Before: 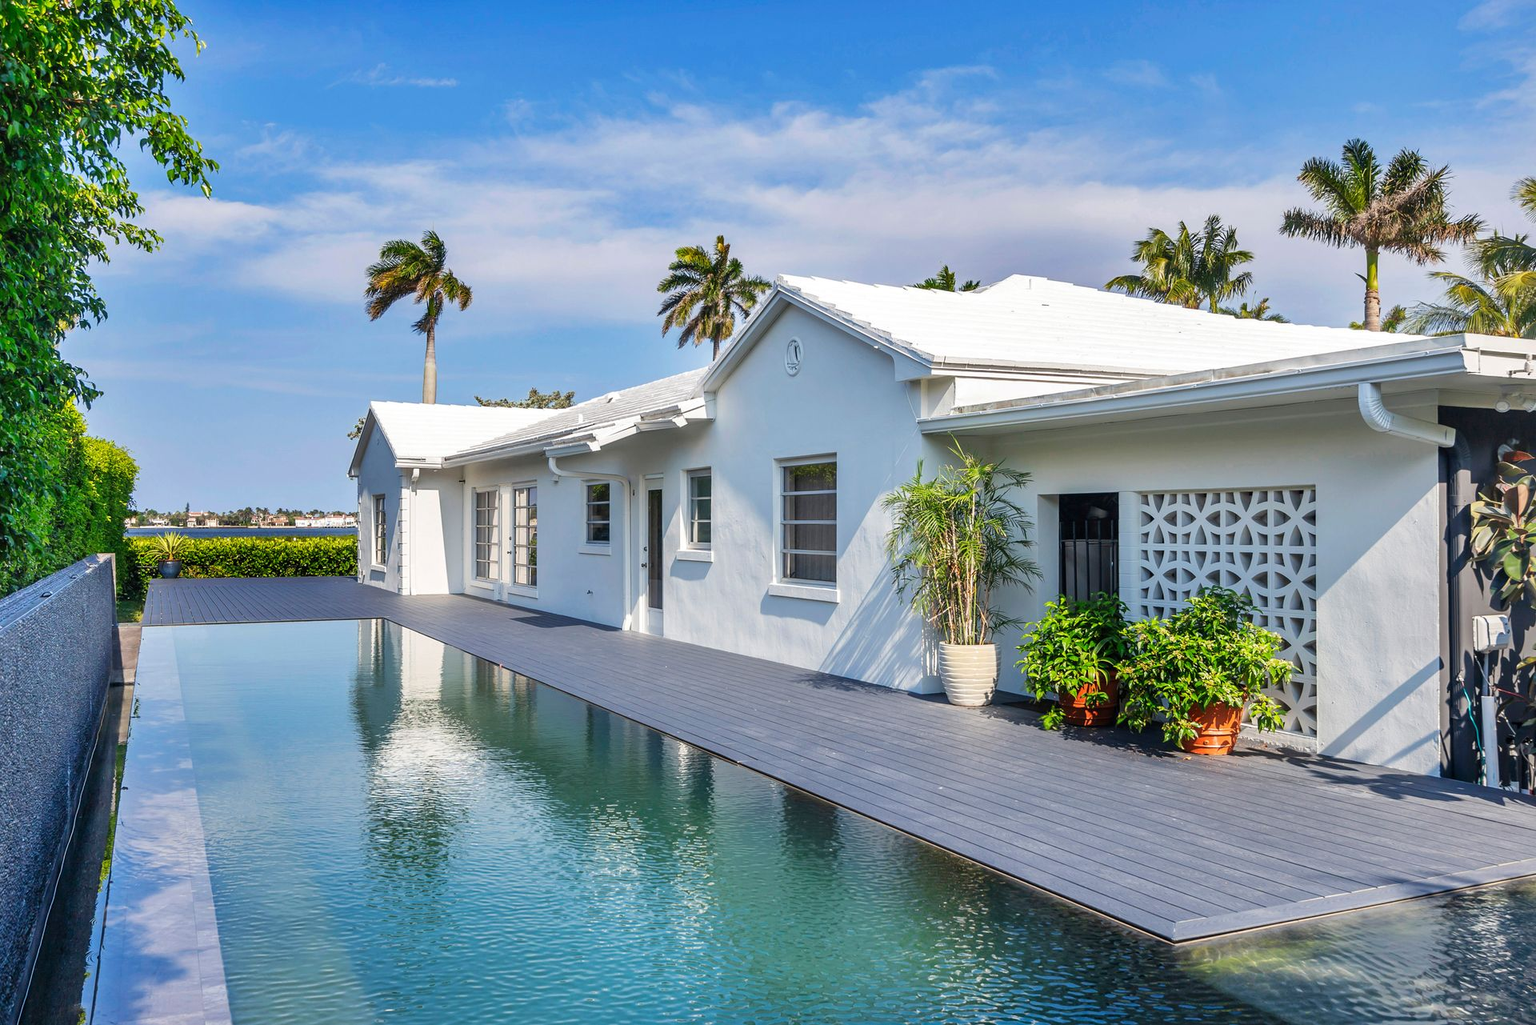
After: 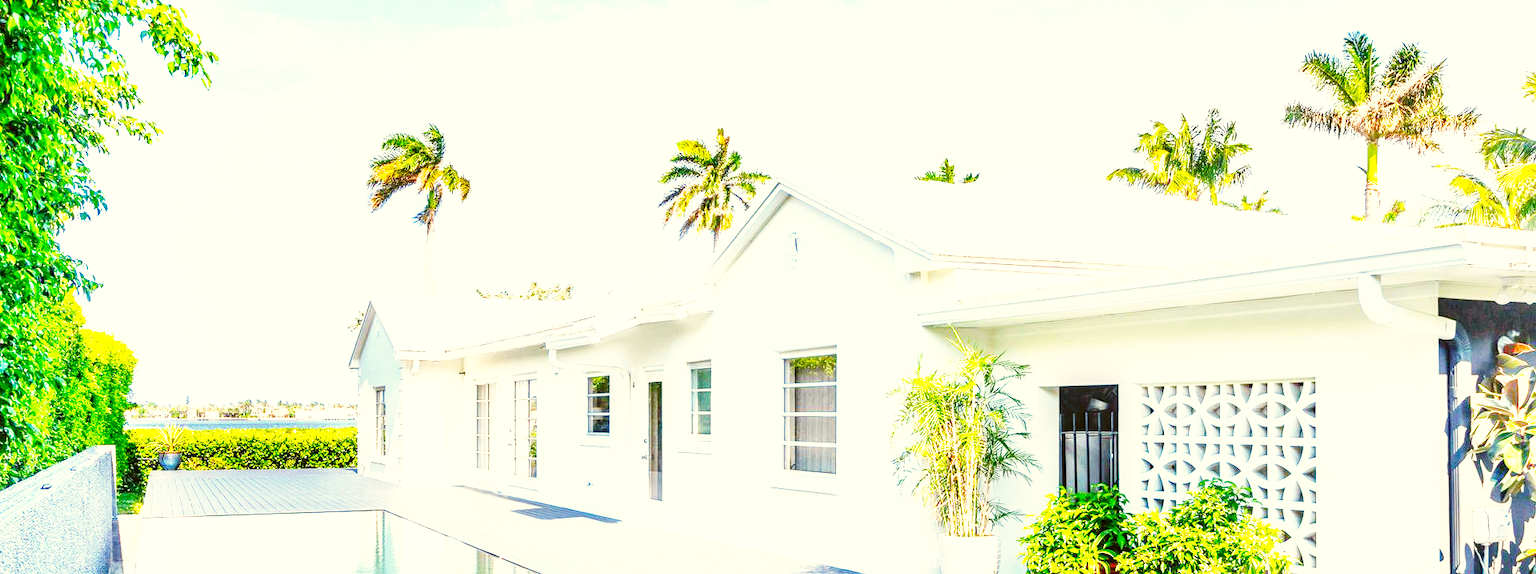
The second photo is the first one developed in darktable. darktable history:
crop and rotate: top 10.605%, bottom 33.274%
color balance rgb: perceptual saturation grading › global saturation 30%, global vibrance 10%
exposure: black level correction 0.001, exposure 1.822 EV, compensate exposure bias true, compensate highlight preservation false
local contrast: on, module defaults
color correction: highlights a* -1.43, highlights b* 10.12, shadows a* 0.395, shadows b* 19.35
base curve: curves: ch0 [(0, 0) (0.007, 0.004) (0.027, 0.03) (0.046, 0.07) (0.207, 0.54) (0.442, 0.872) (0.673, 0.972) (1, 1)], preserve colors none
